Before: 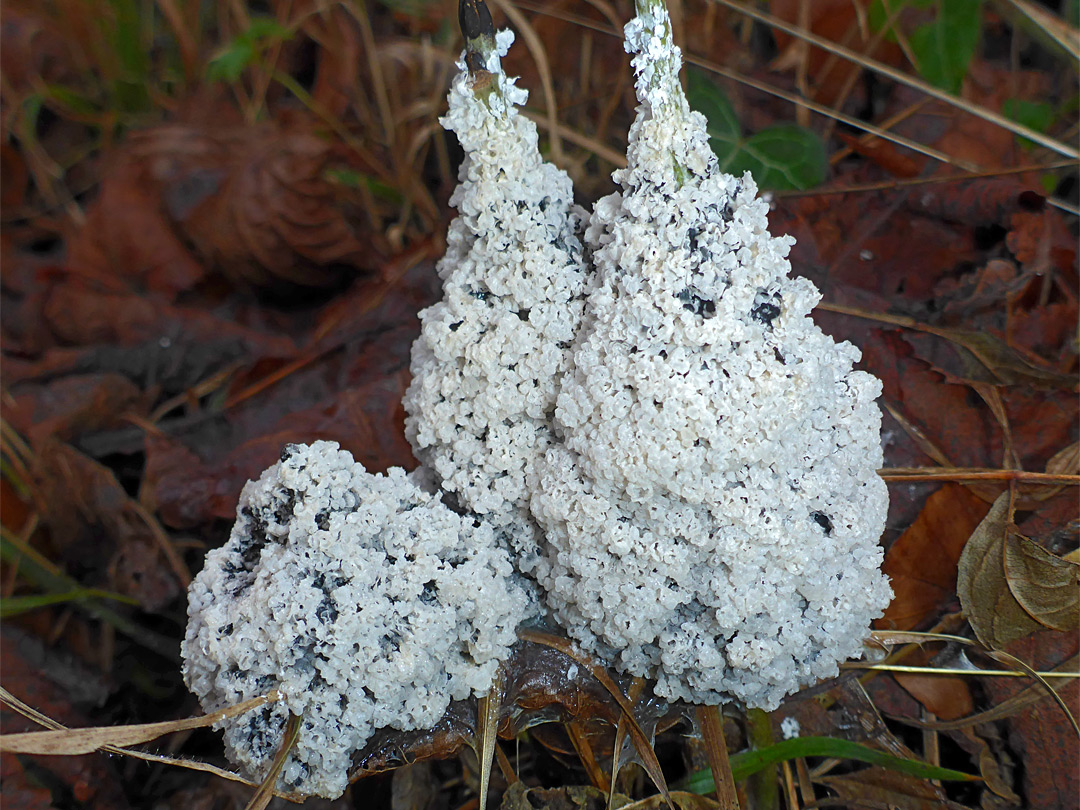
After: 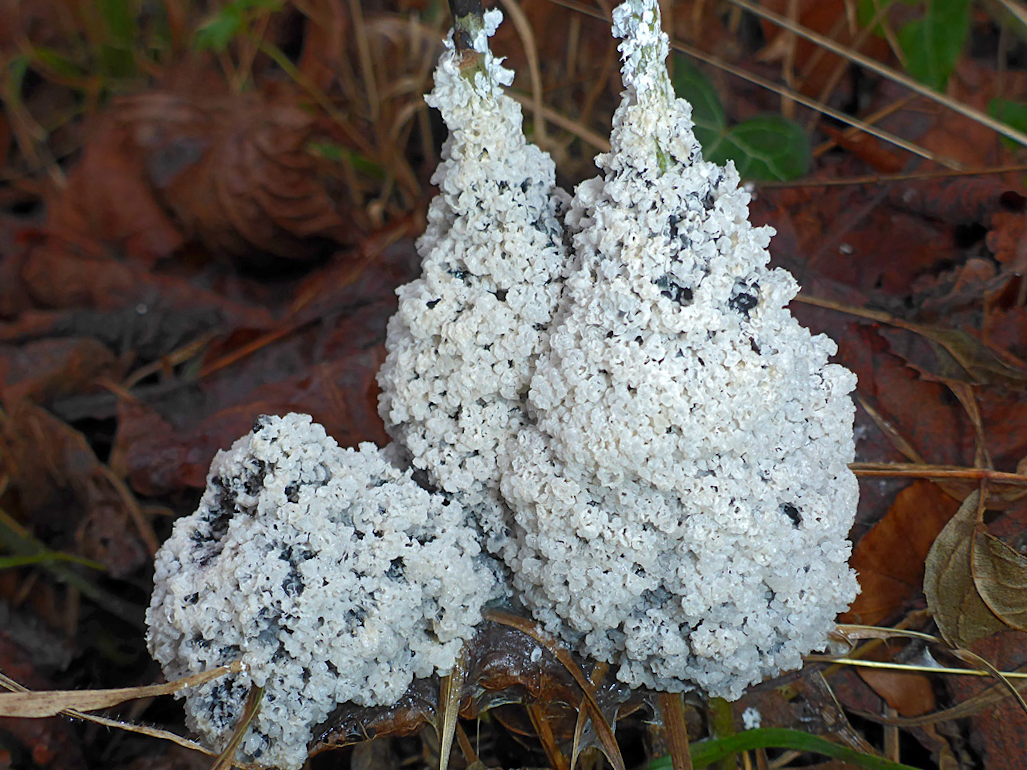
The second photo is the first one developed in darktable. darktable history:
crop and rotate: angle -2.22°
